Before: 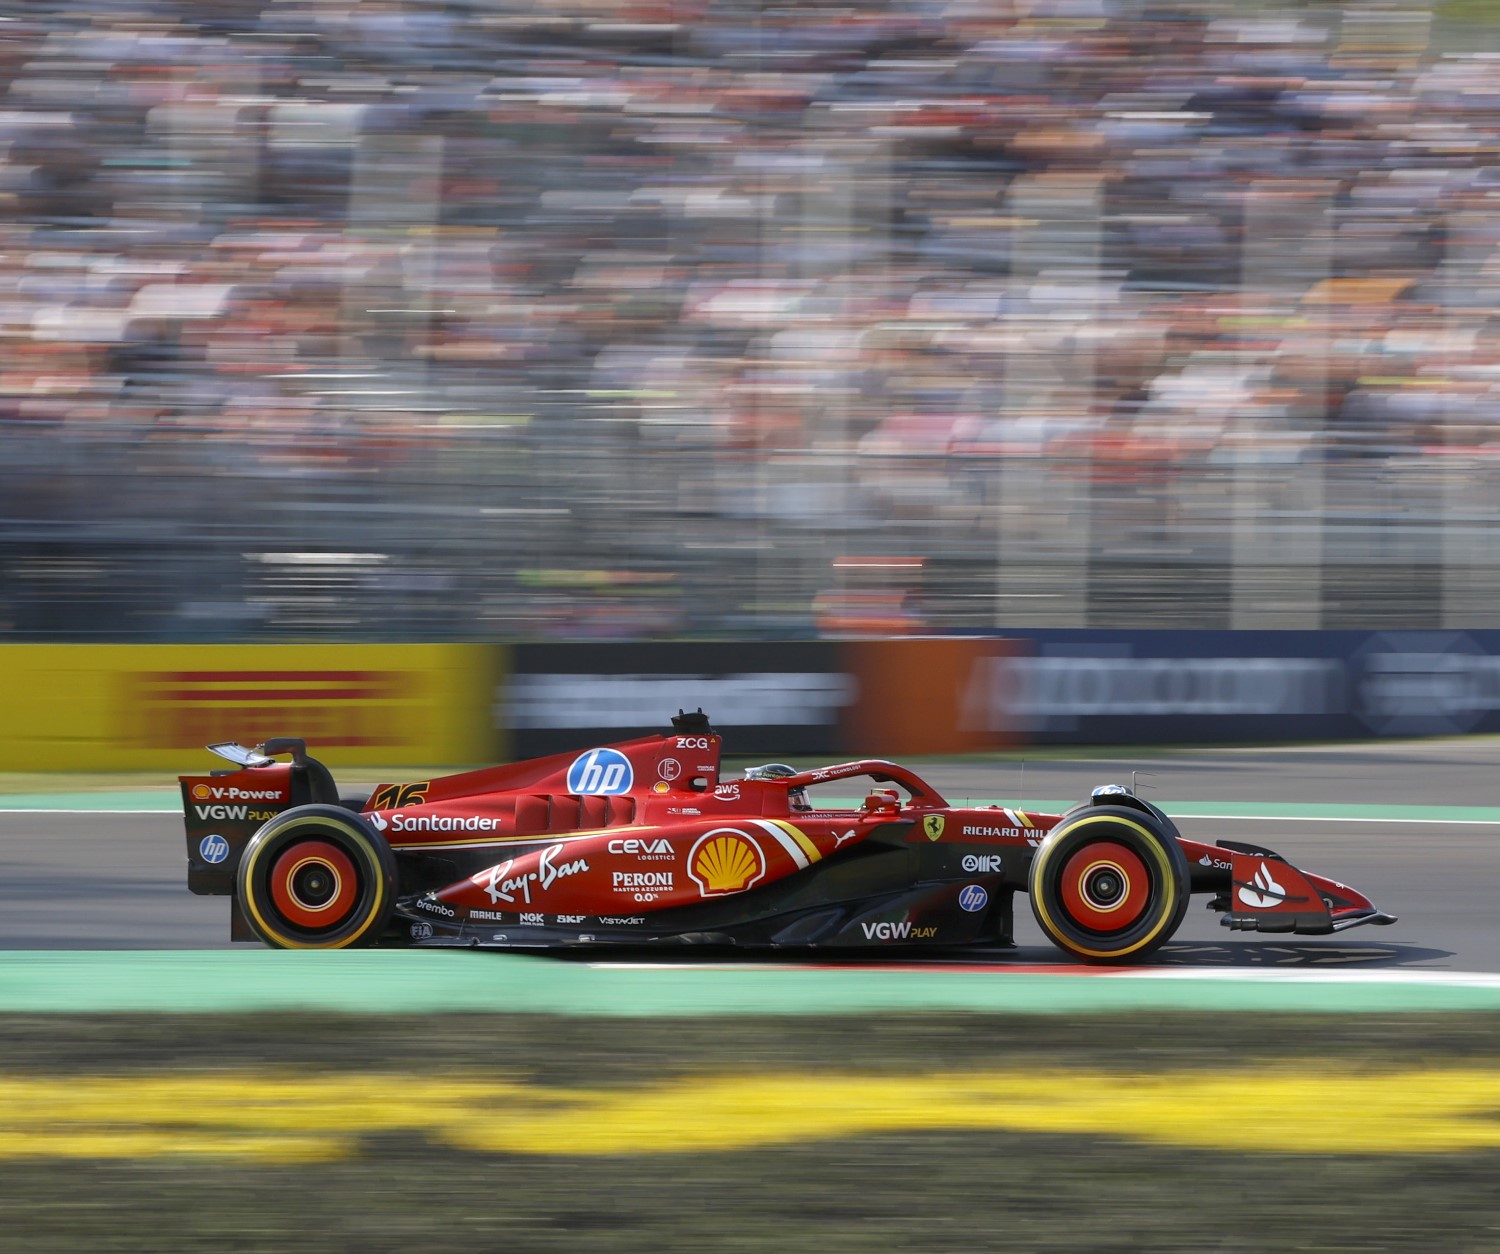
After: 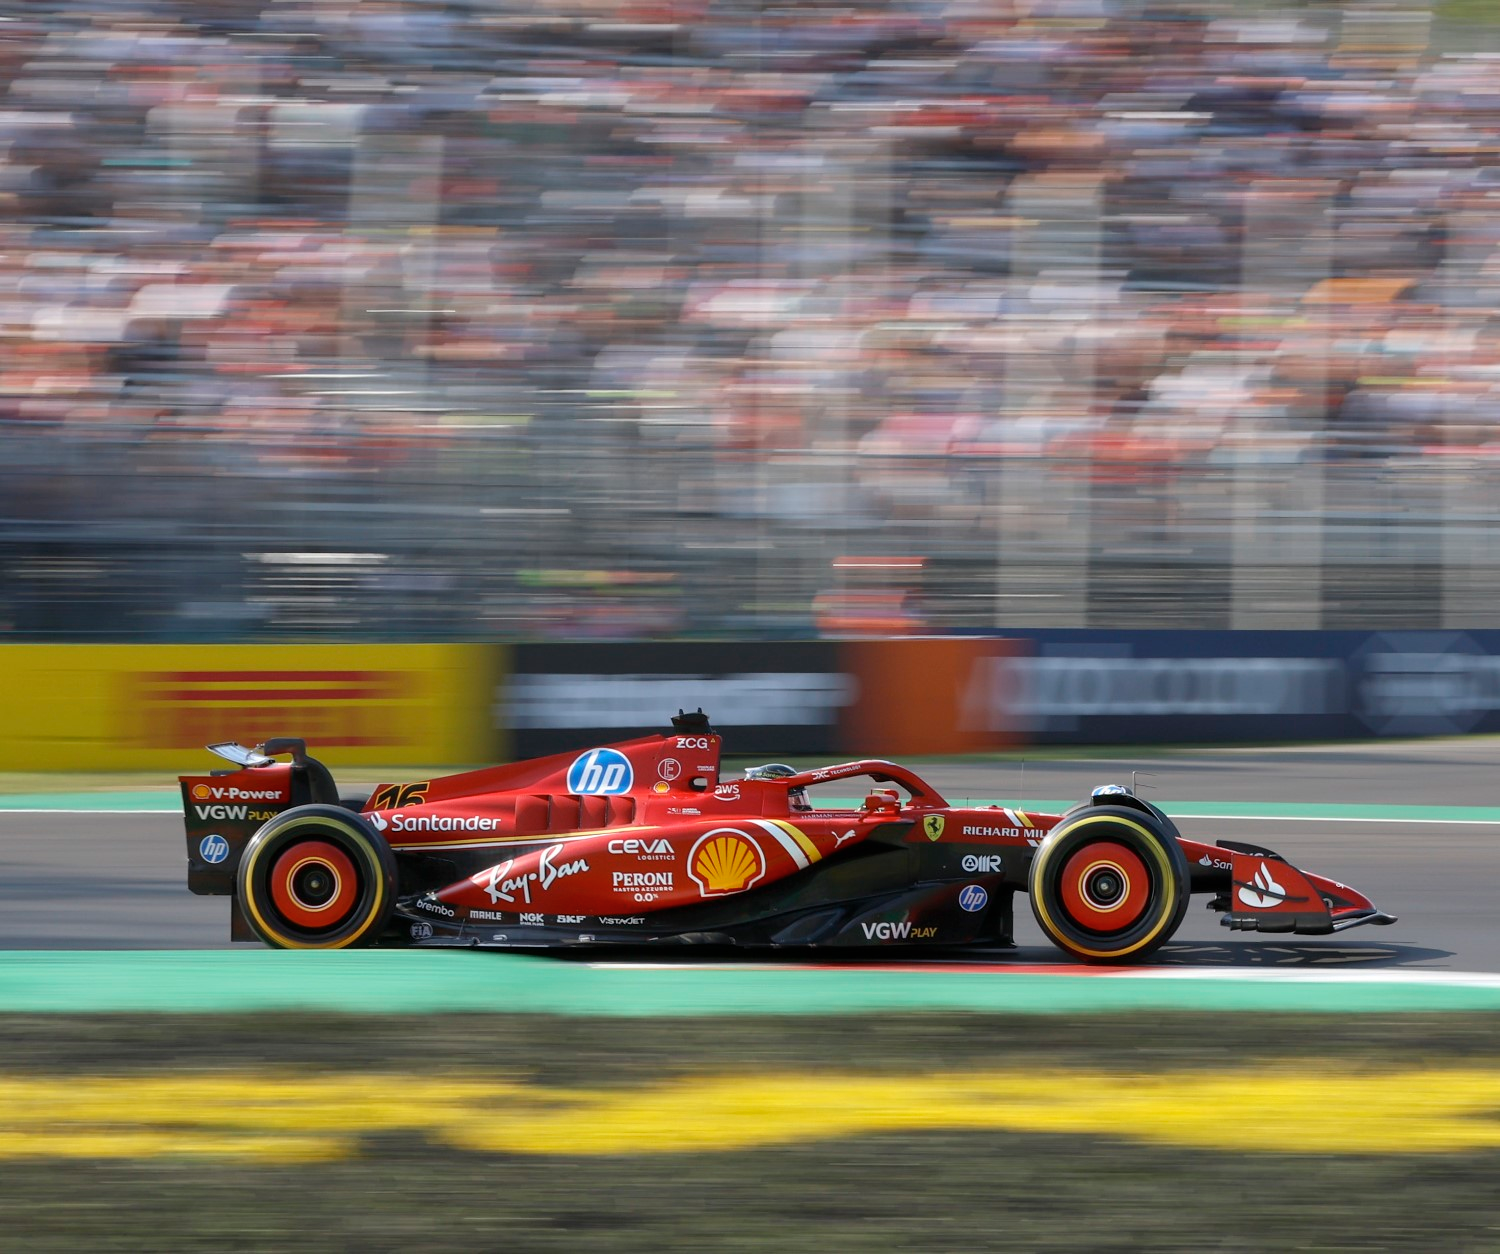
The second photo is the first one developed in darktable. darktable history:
contrast brightness saturation: saturation -0.05
